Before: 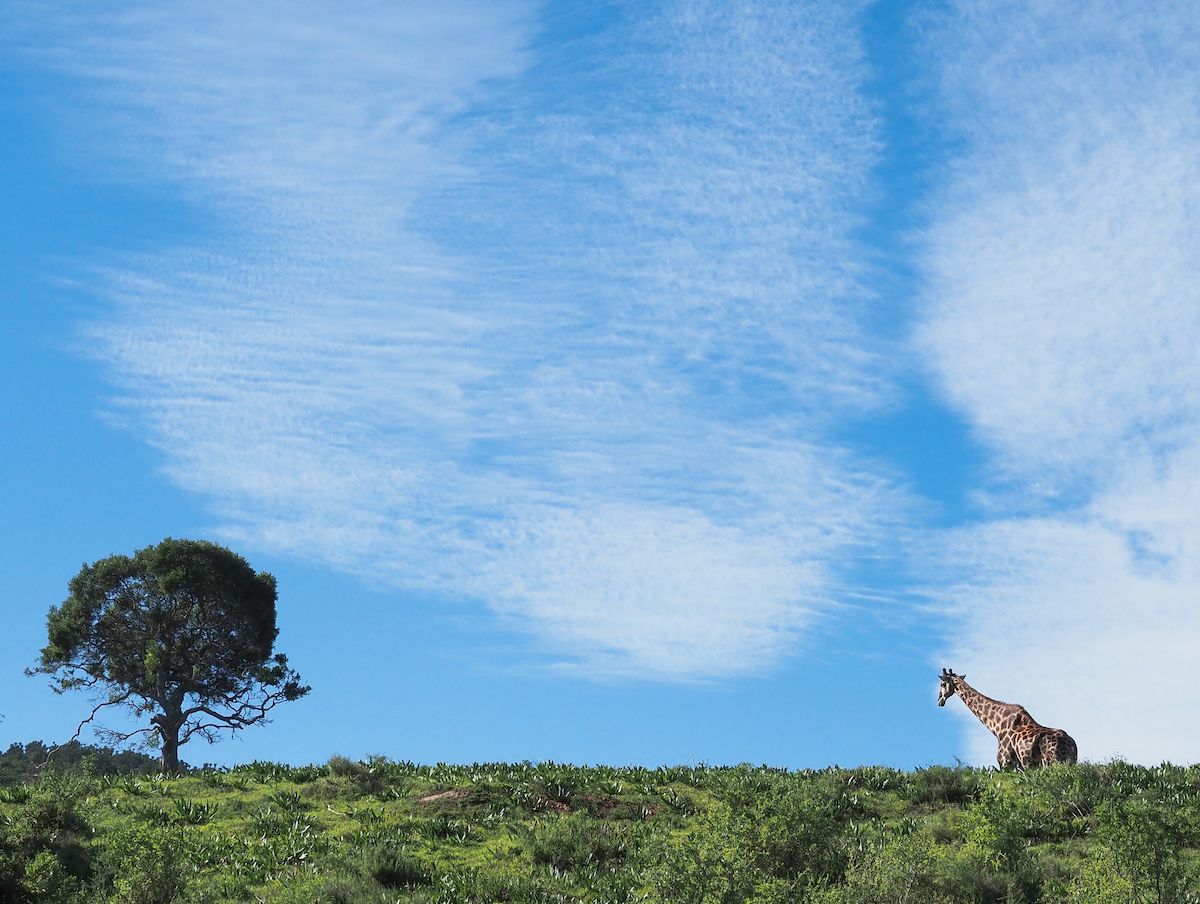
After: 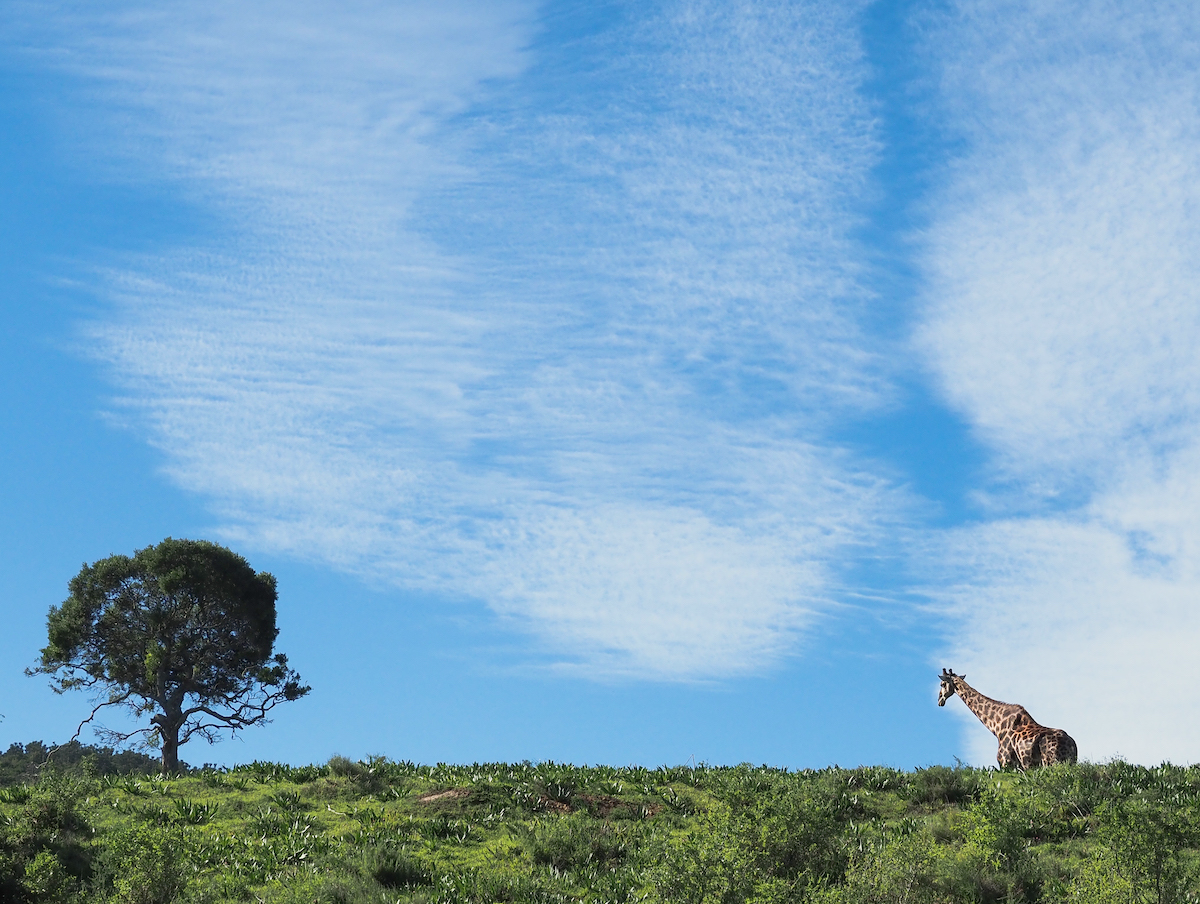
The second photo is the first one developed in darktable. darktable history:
color correction: highlights b* 2.98
